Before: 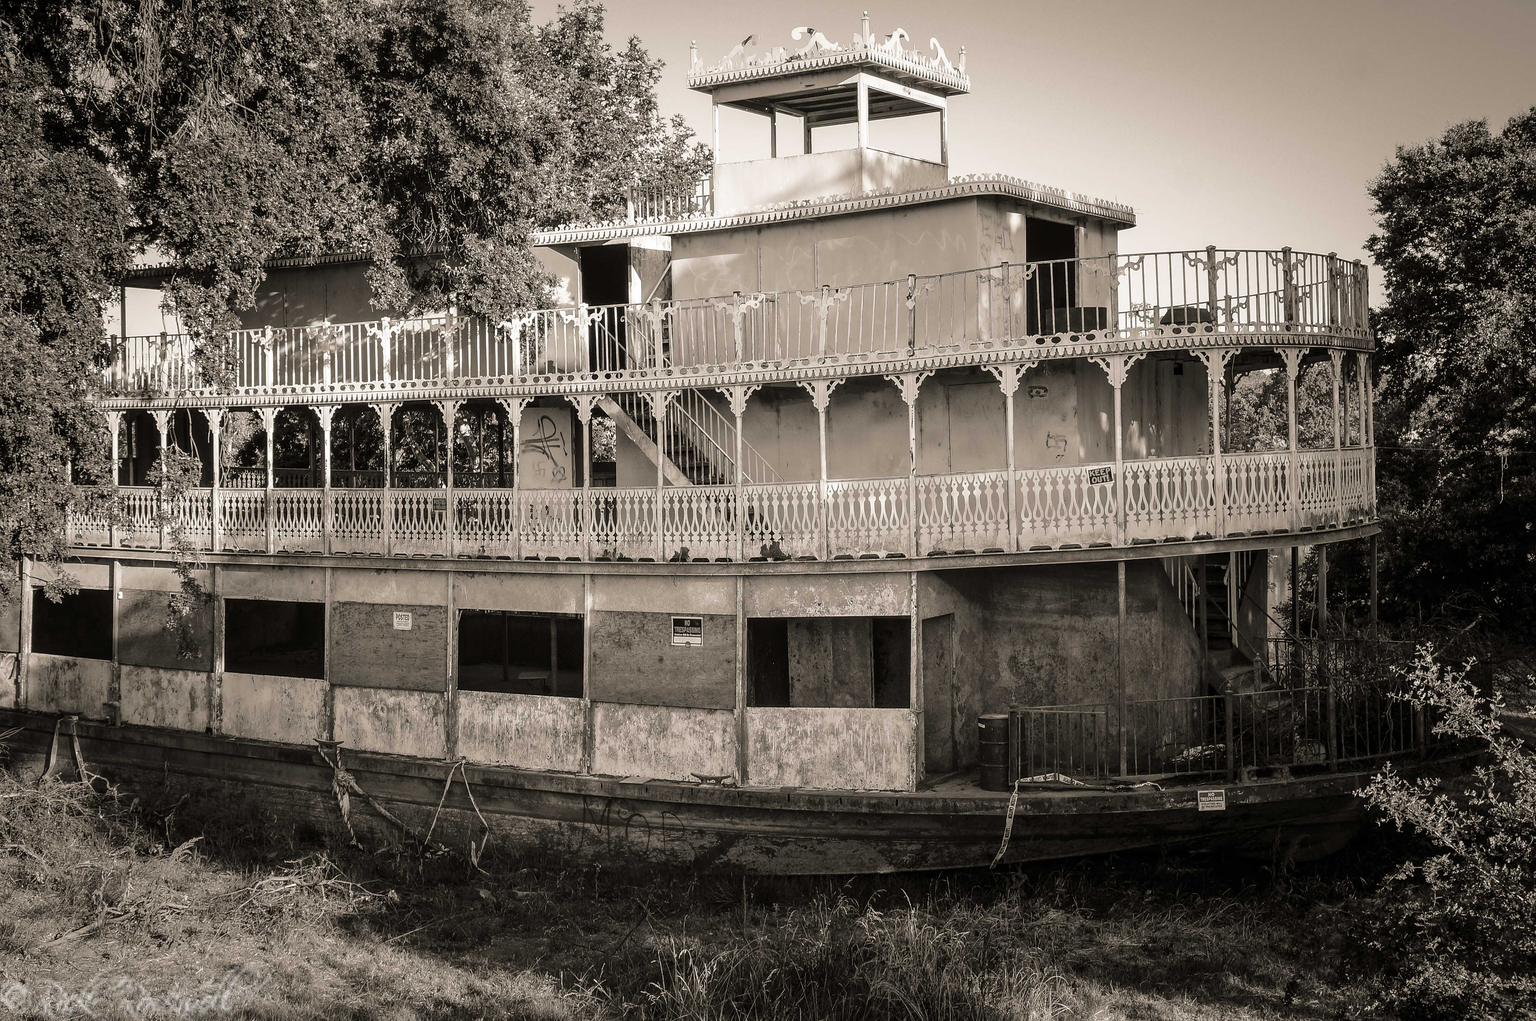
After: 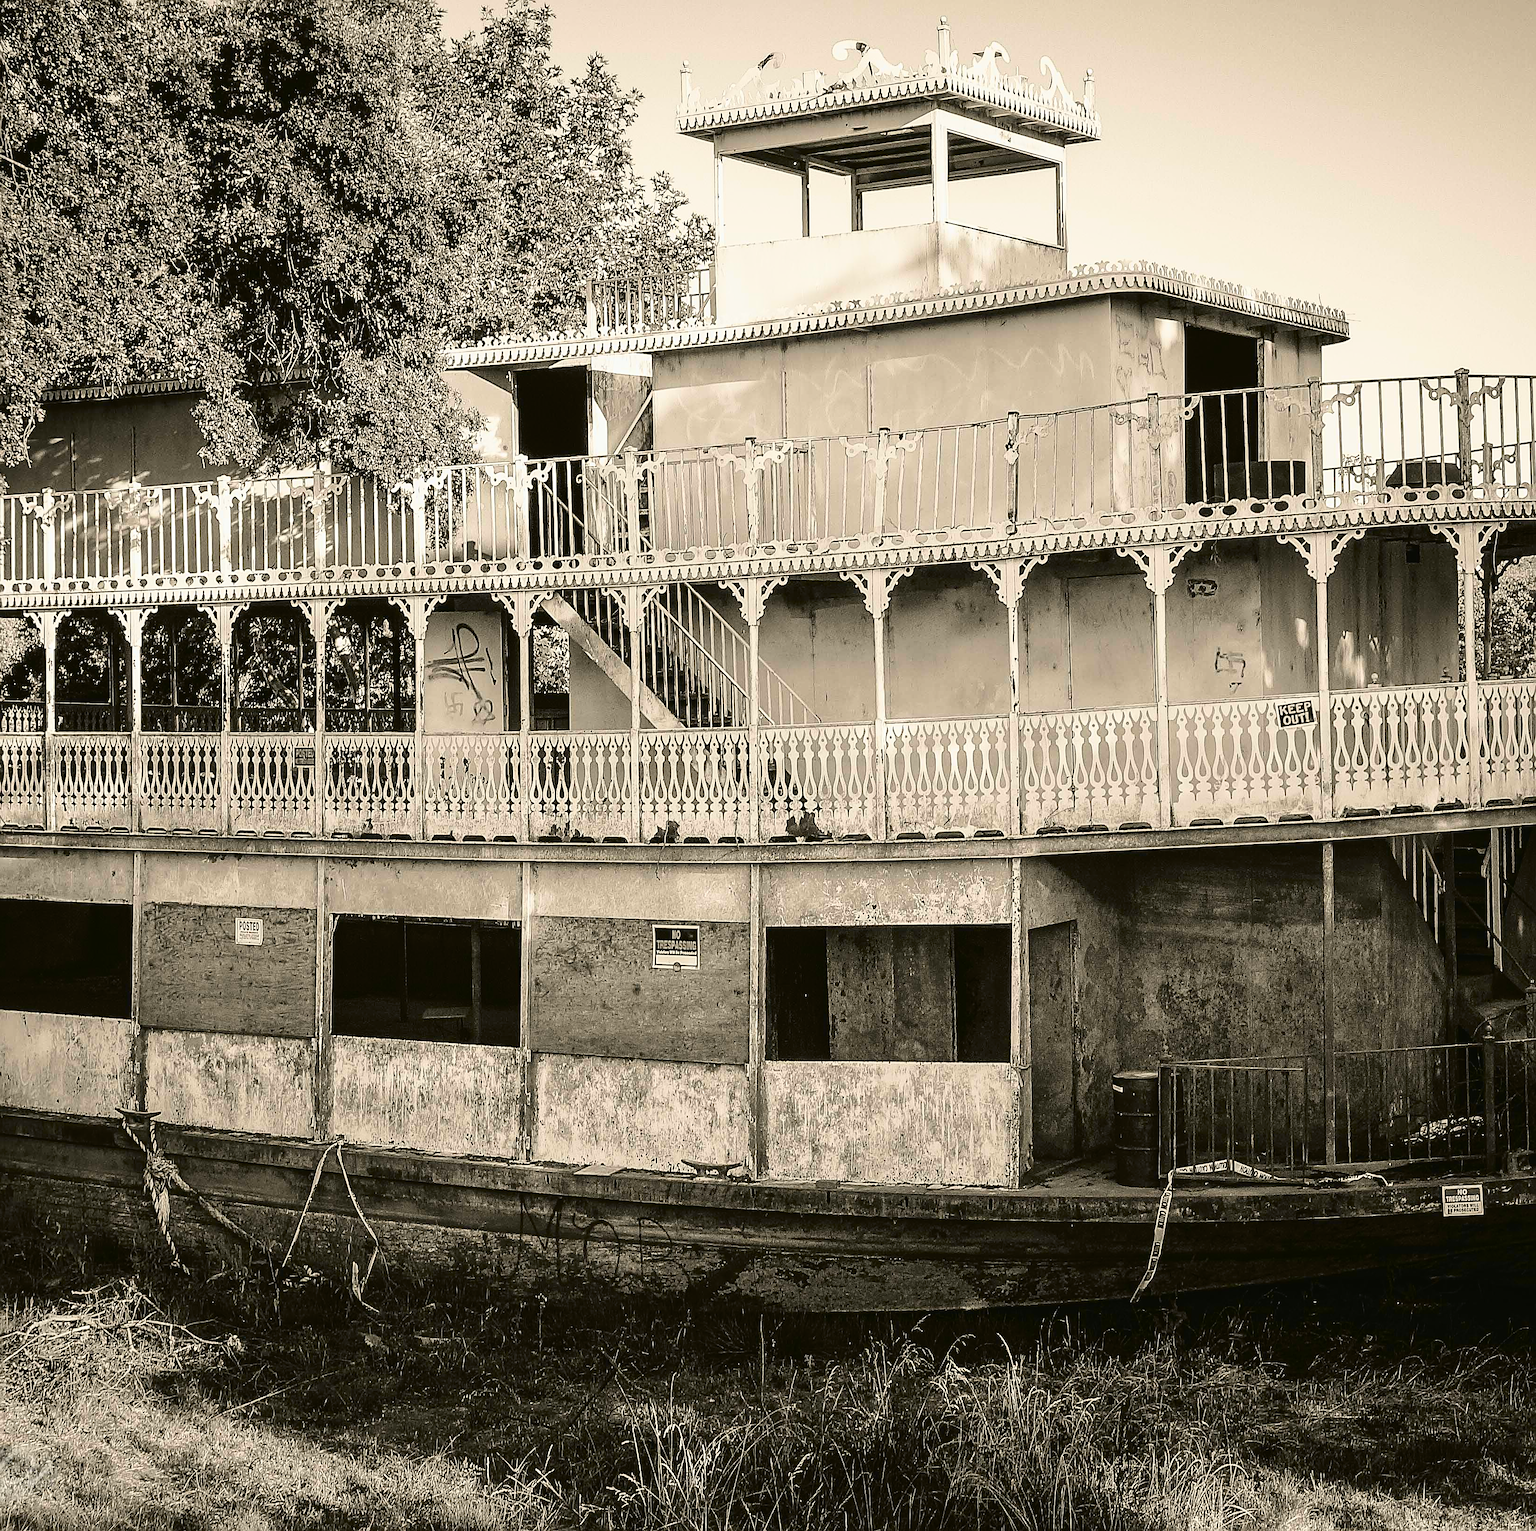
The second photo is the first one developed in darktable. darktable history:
sharpen: radius 2.584, amount 0.688
tone curve: curves: ch0 [(0, 0.023) (0.087, 0.065) (0.184, 0.168) (0.45, 0.54) (0.57, 0.683) (0.706, 0.841) (0.877, 0.948) (1, 0.984)]; ch1 [(0, 0) (0.388, 0.369) (0.447, 0.447) (0.505, 0.5) (0.534, 0.535) (0.563, 0.563) (0.579, 0.59) (0.644, 0.663) (1, 1)]; ch2 [(0, 0) (0.301, 0.259) (0.385, 0.395) (0.492, 0.496) (0.518, 0.537) (0.583, 0.605) (0.673, 0.667) (1, 1)], color space Lab, independent channels, preserve colors none
crop: left 15.419%, right 17.914%
